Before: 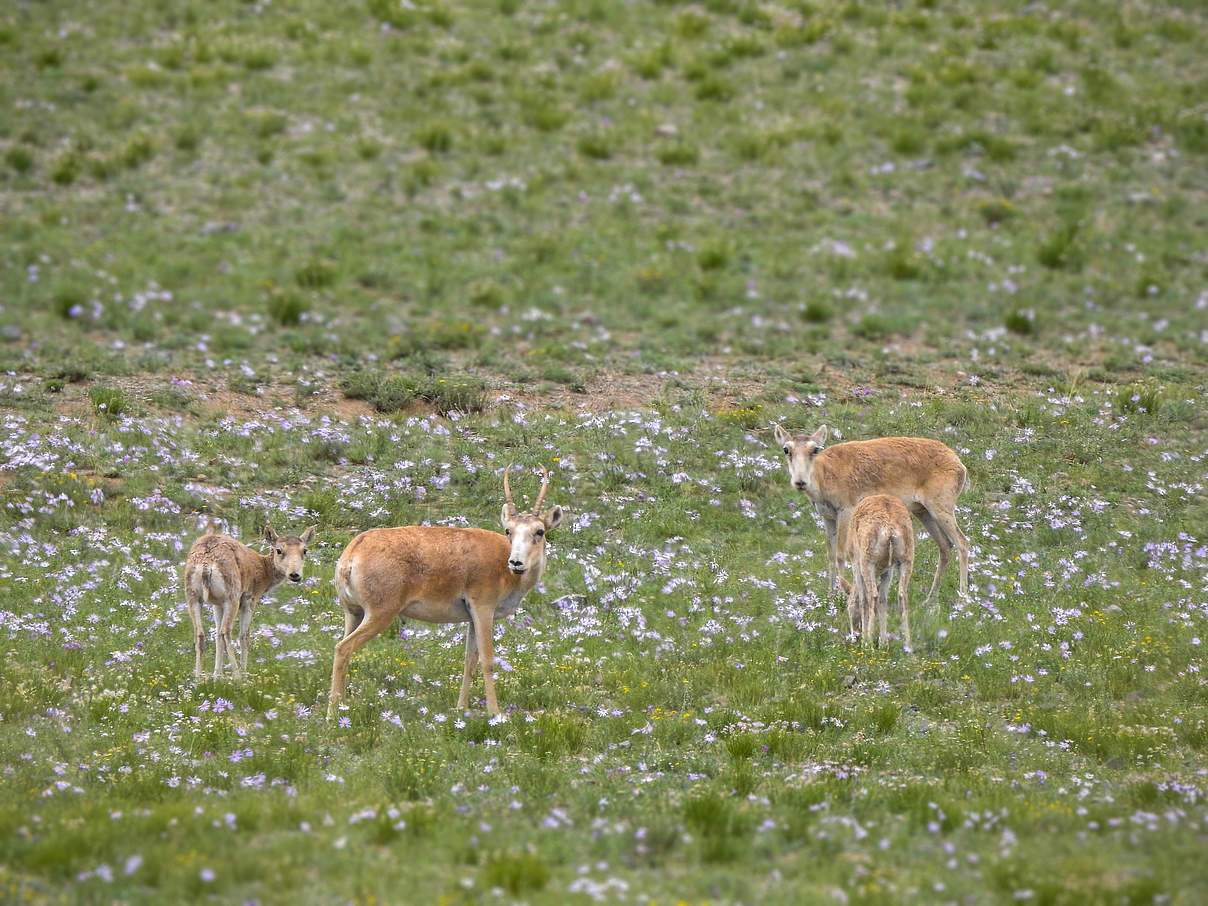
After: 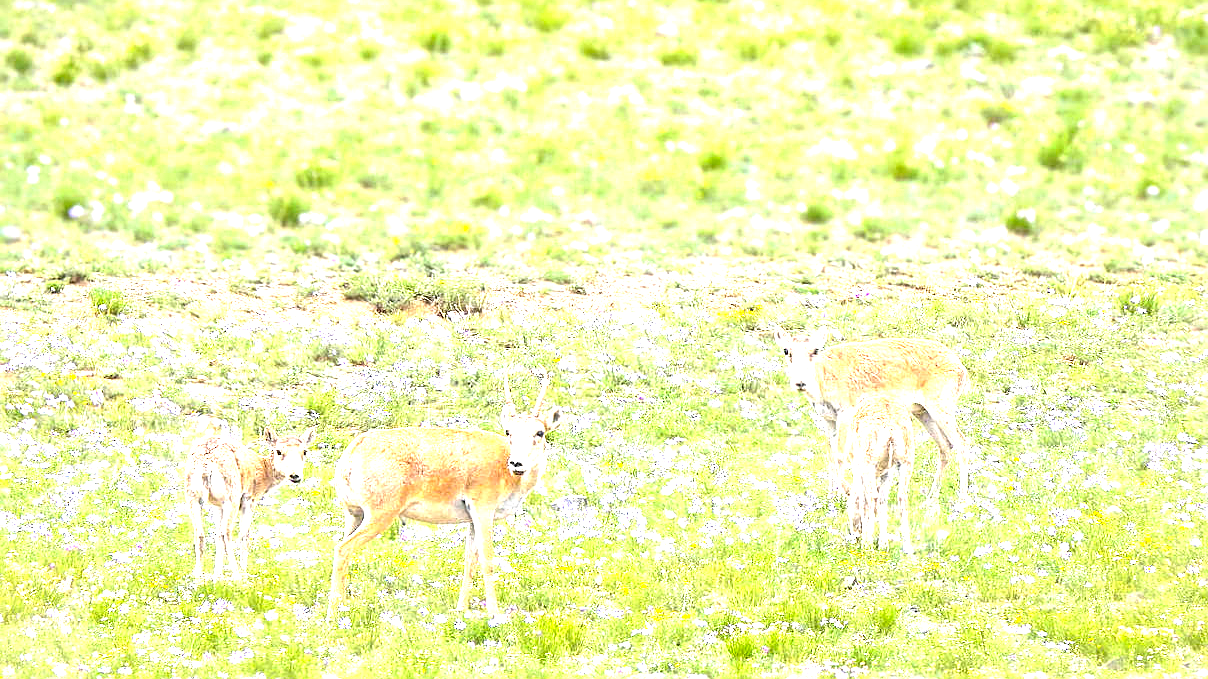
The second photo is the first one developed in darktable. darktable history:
crop: top 11.02%, bottom 13.943%
exposure: black level correction 0, exposure 2.424 EV, compensate highlight preservation false
sharpen: on, module defaults
contrast brightness saturation: brightness 0.089, saturation 0.19
